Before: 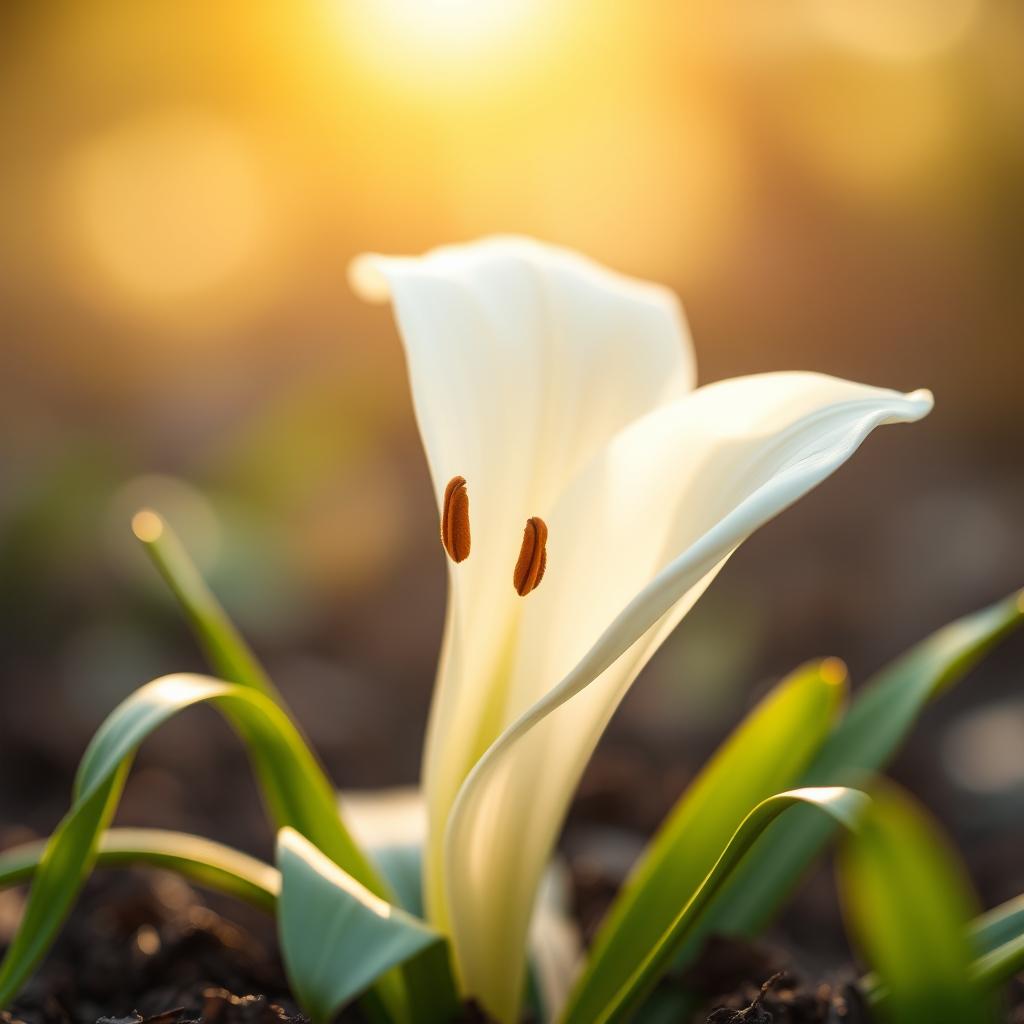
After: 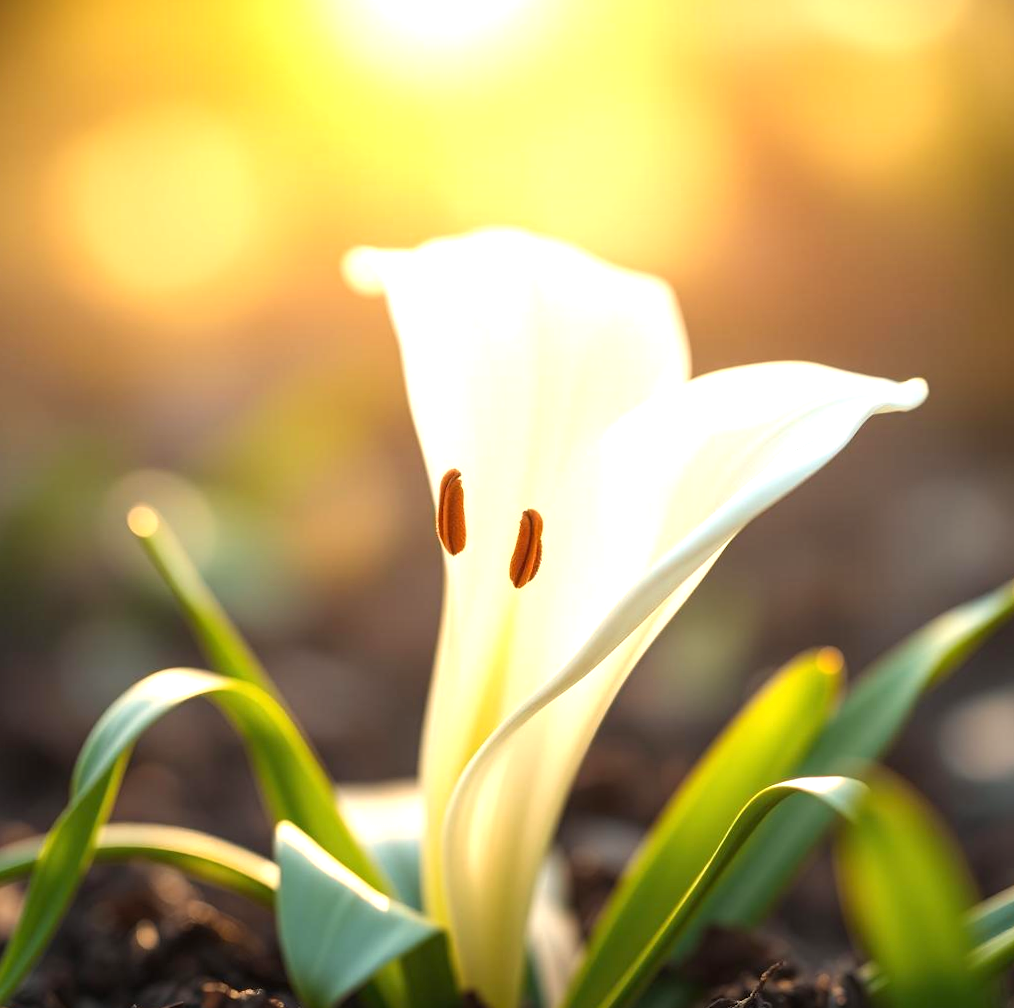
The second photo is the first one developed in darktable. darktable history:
exposure: exposure 0.7 EV, compensate highlight preservation false
rotate and perspective: rotation -0.45°, automatic cropping original format, crop left 0.008, crop right 0.992, crop top 0.012, crop bottom 0.988
